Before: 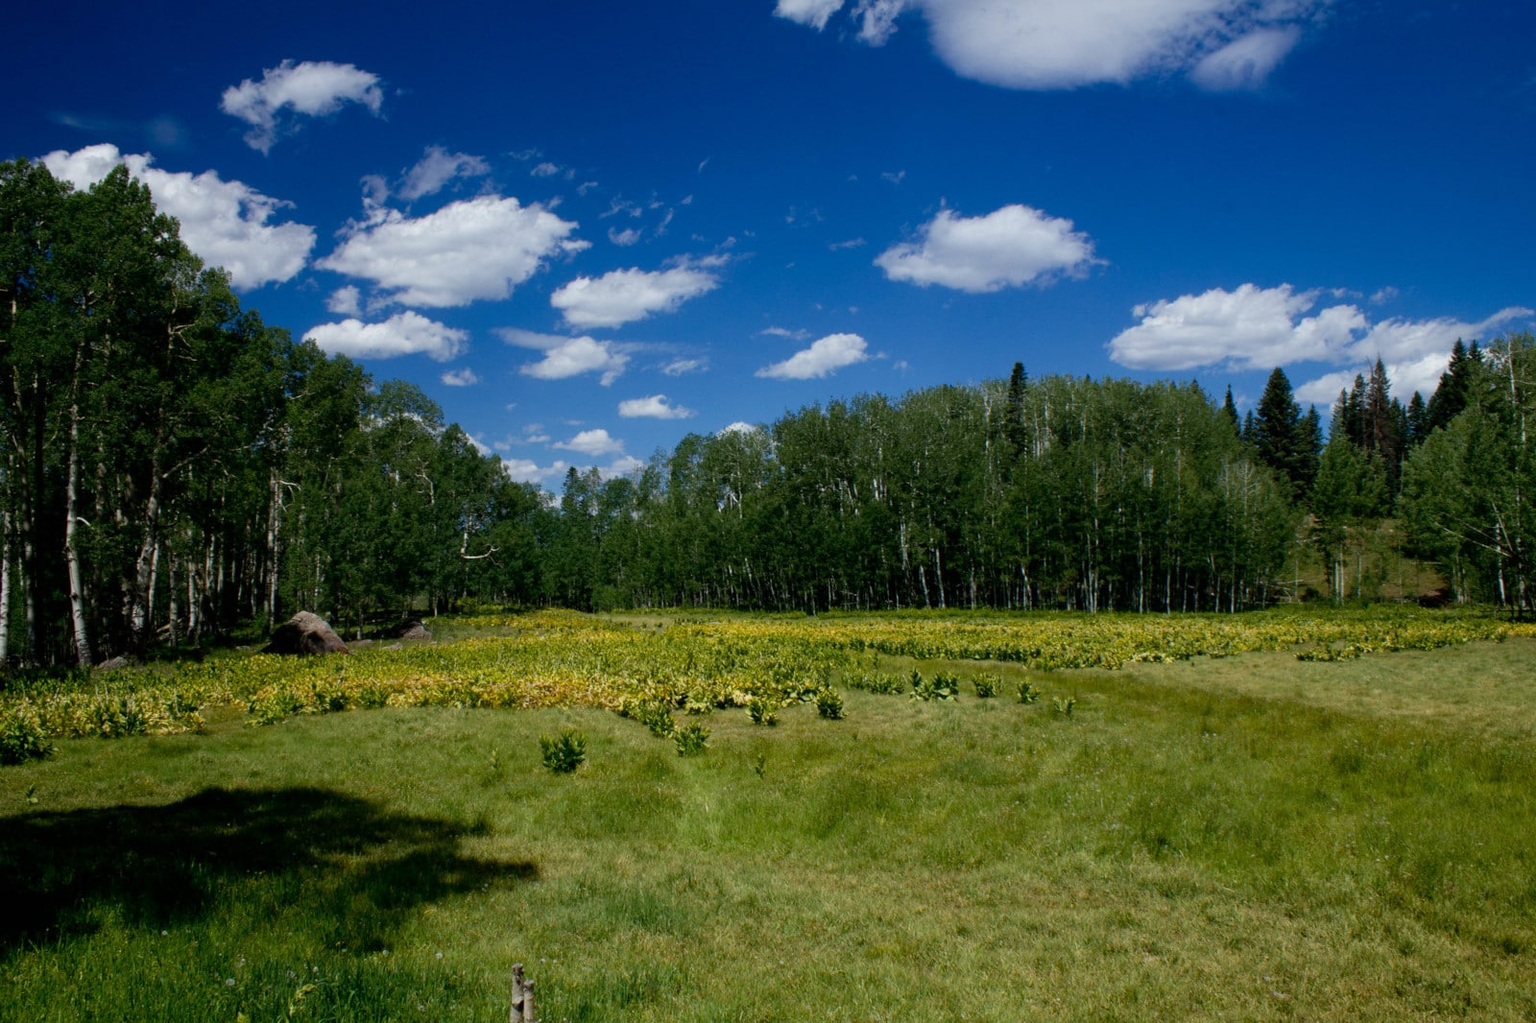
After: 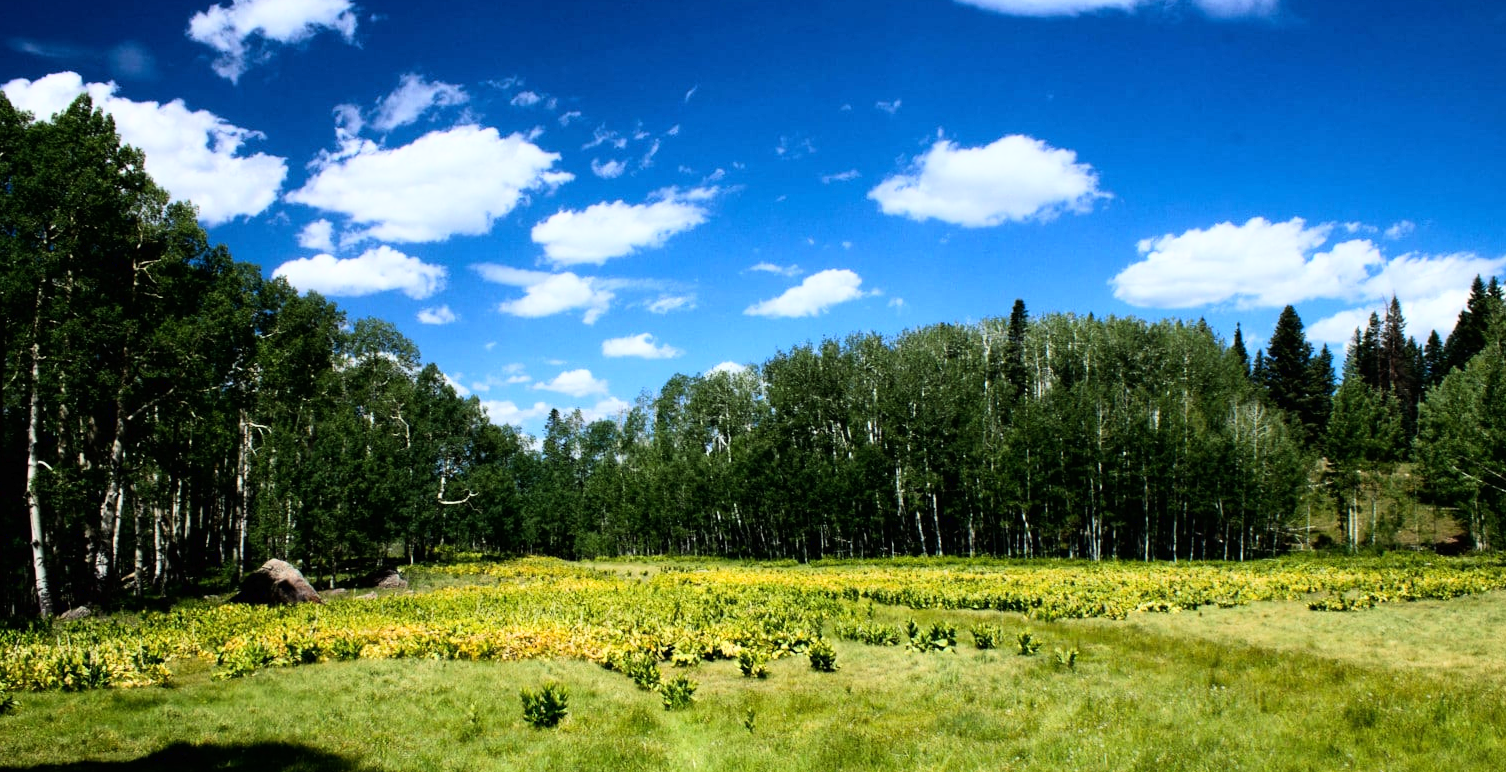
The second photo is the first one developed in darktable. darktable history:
crop: left 2.674%, top 7.359%, right 3.17%, bottom 20.211%
base curve: curves: ch0 [(0, 0) (0.007, 0.004) (0.027, 0.03) (0.046, 0.07) (0.207, 0.54) (0.442, 0.872) (0.673, 0.972) (1, 1)]
